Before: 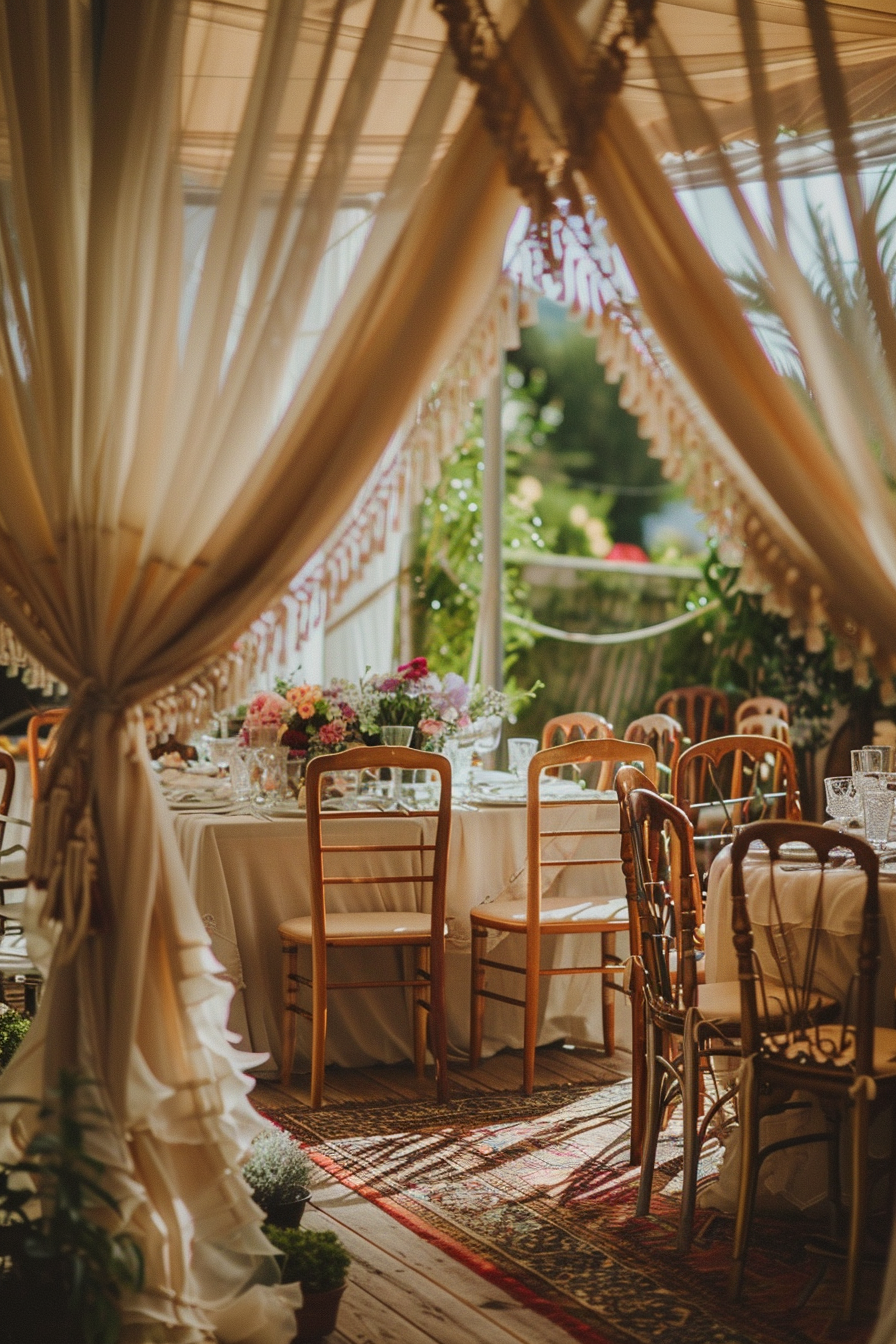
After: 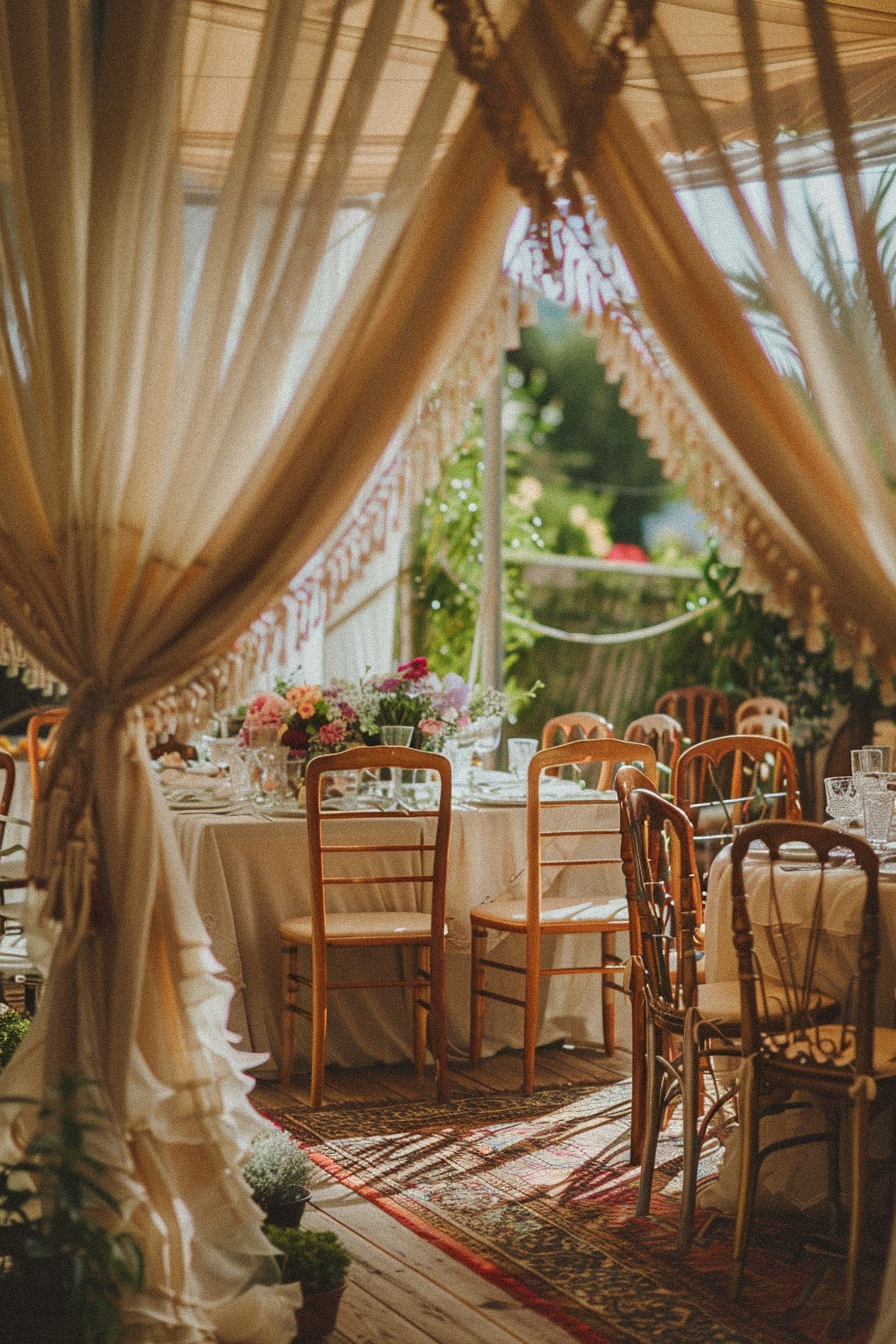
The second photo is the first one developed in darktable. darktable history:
grain: mid-tones bias 0%
shadows and highlights: shadows 43.06, highlights 6.94
